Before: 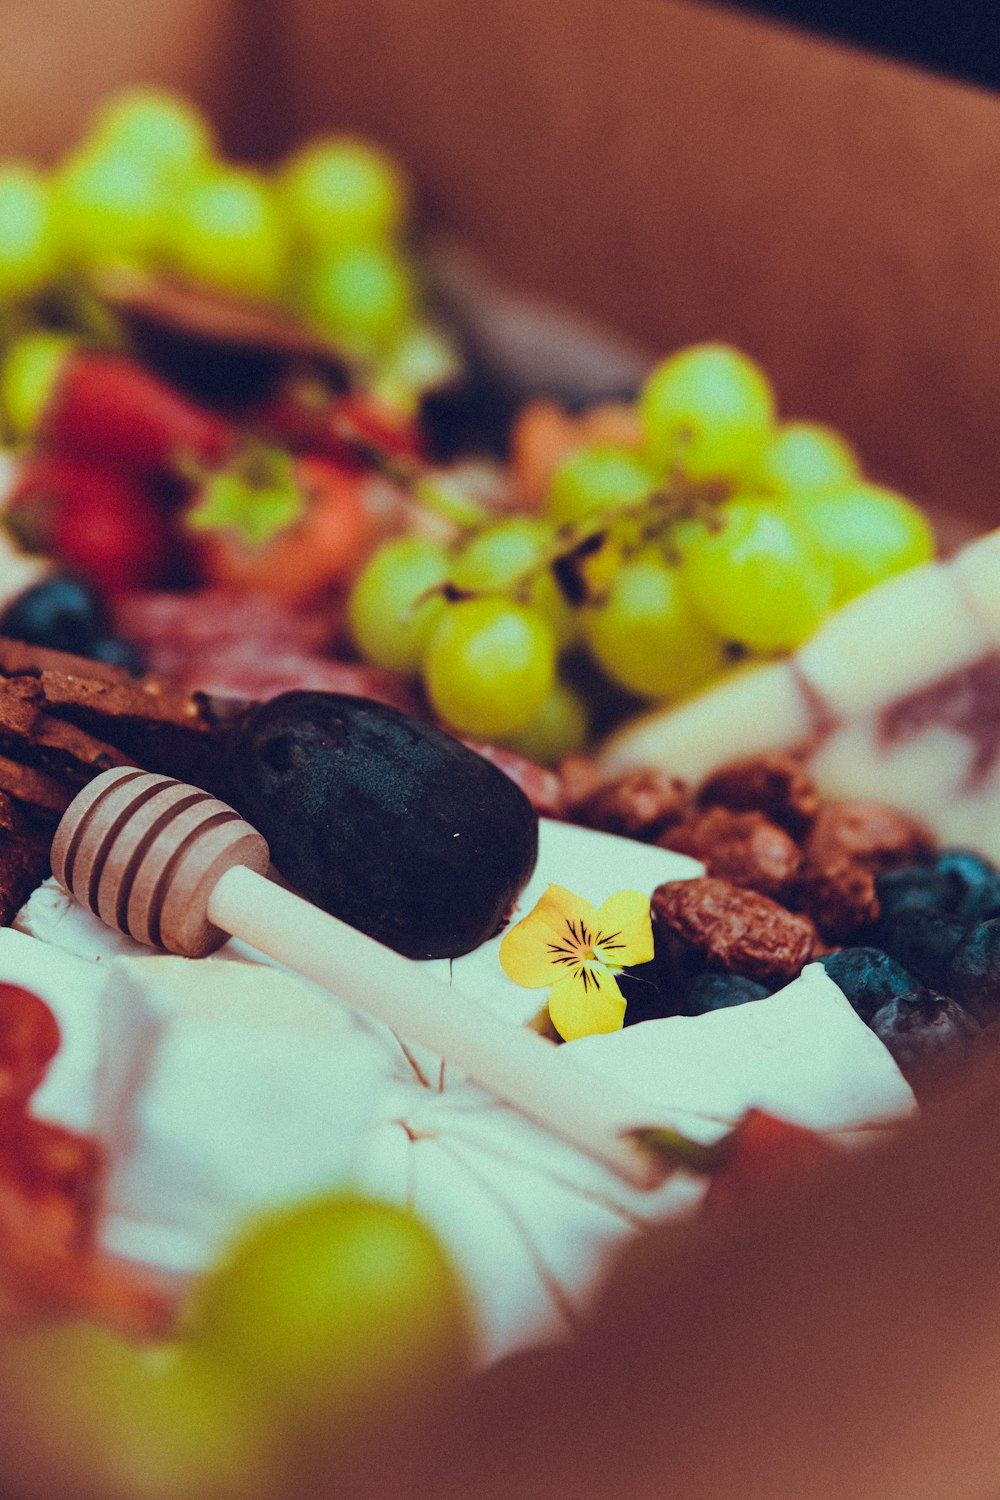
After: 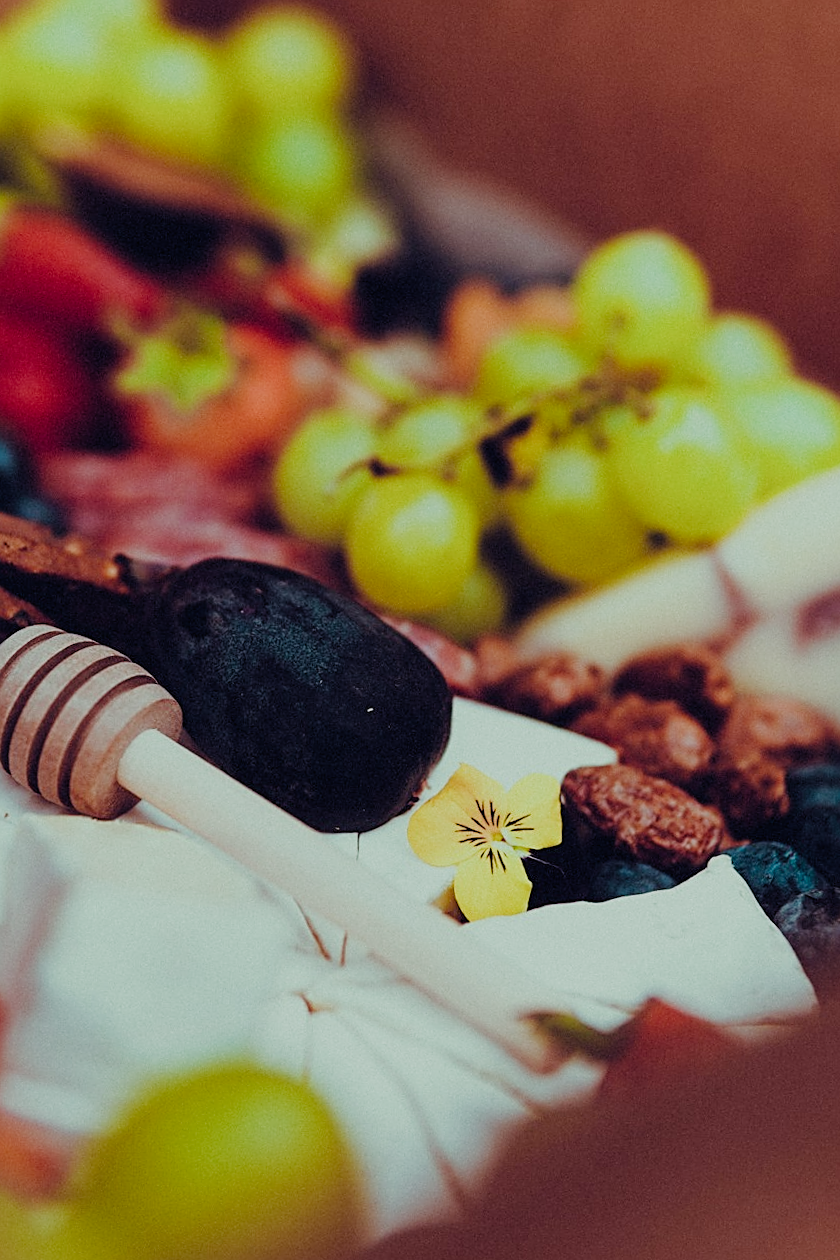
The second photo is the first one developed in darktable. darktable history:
crop and rotate: angle -2.83°, left 5.158%, top 5.176%, right 4.655%, bottom 4.637%
filmic rgb: black relative exposure -8.03 EV, white relative exposure 3.9 EV, hardness 4.24, preserve chrominance no, color science v3 (2019), use custom middle-gray values true
sharpen: on, module defaults
